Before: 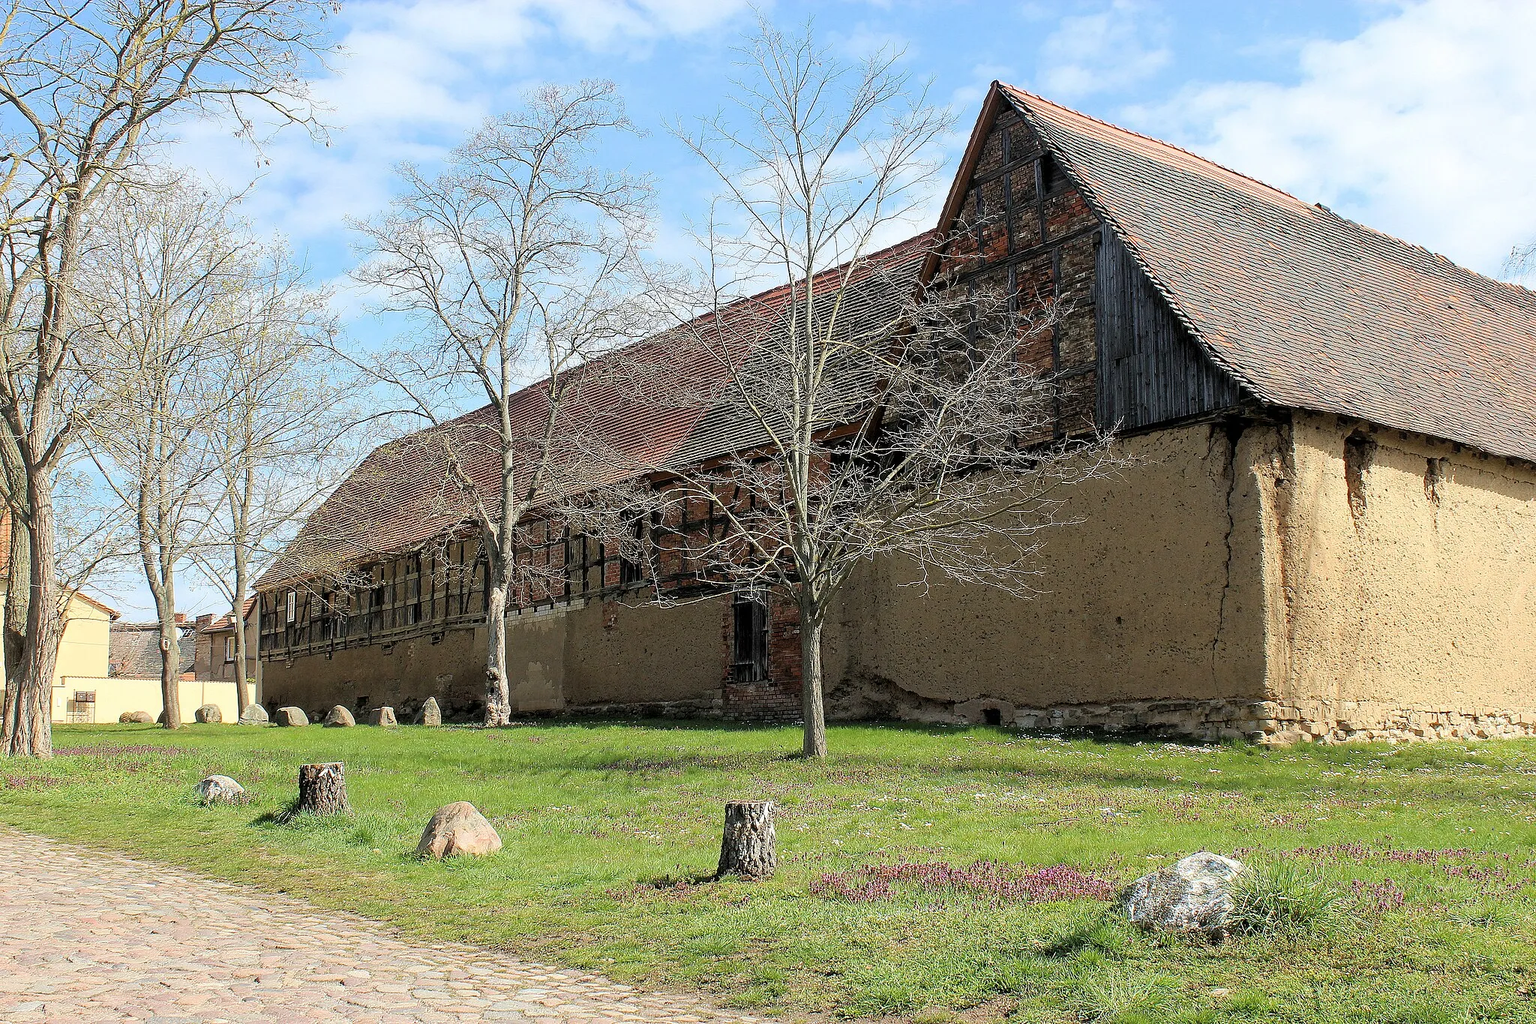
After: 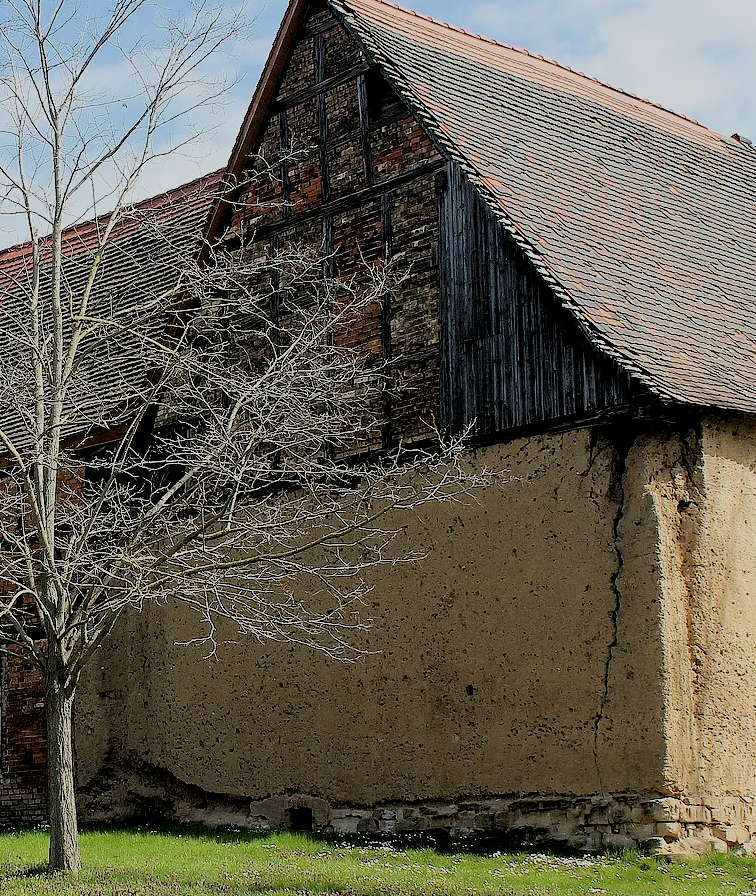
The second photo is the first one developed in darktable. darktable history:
crop and rotate: left 49.936%, top 10.094%, right 13.136%, bottom 24.256%
exposure: black level correction 0.01, exposure 0.011 EV, compensate highlight preservation false
filmic rgb: black relative exposure -7.65 EV, white relative exposure 4.56 EV, hardness 3.61
